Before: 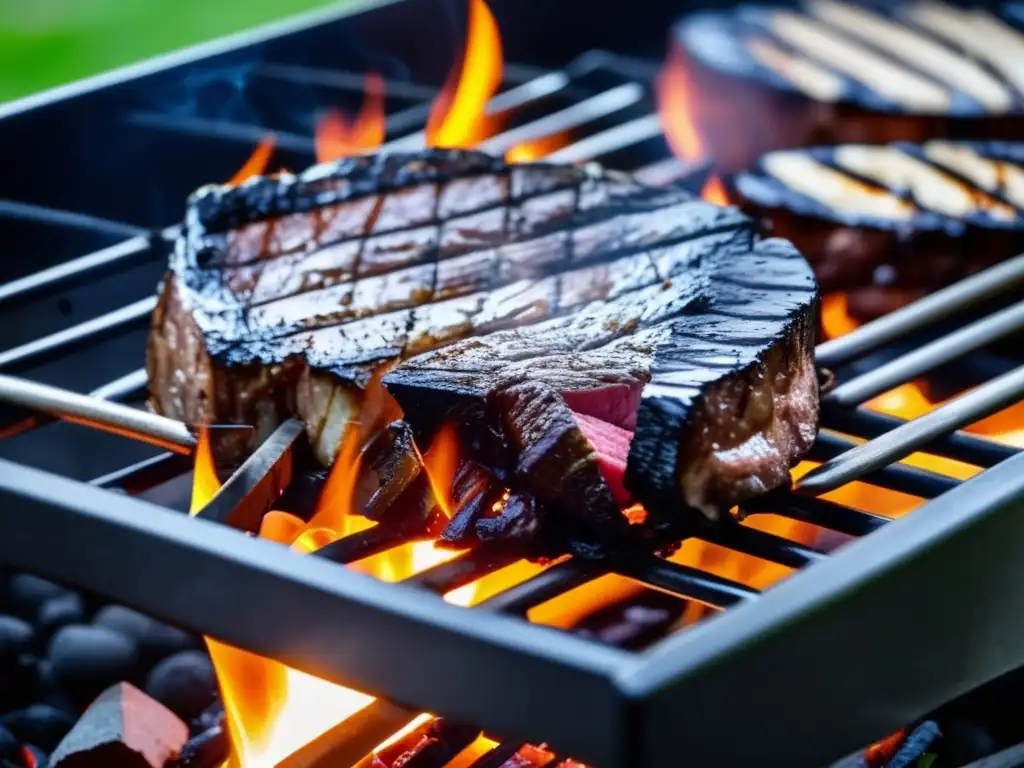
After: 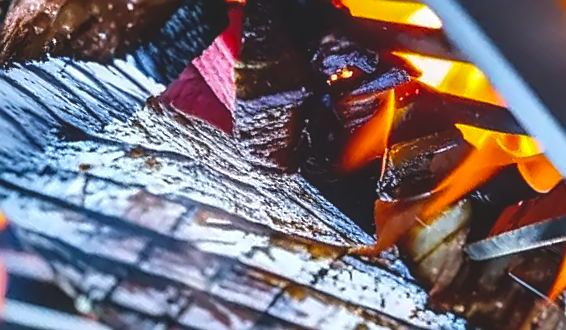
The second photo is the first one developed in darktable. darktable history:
color balance rgb: global offset › luminance 1.51%, perceptual saturation grading › global saturation 29.352%
local contrast: on, module defaults
crop and rotate: angle 147.22°, left 9.207%, top 15.633%, right 4.385%, bottom 17.079%
sharpen: radius 1.421, amount 1.257, threshold 0.622
